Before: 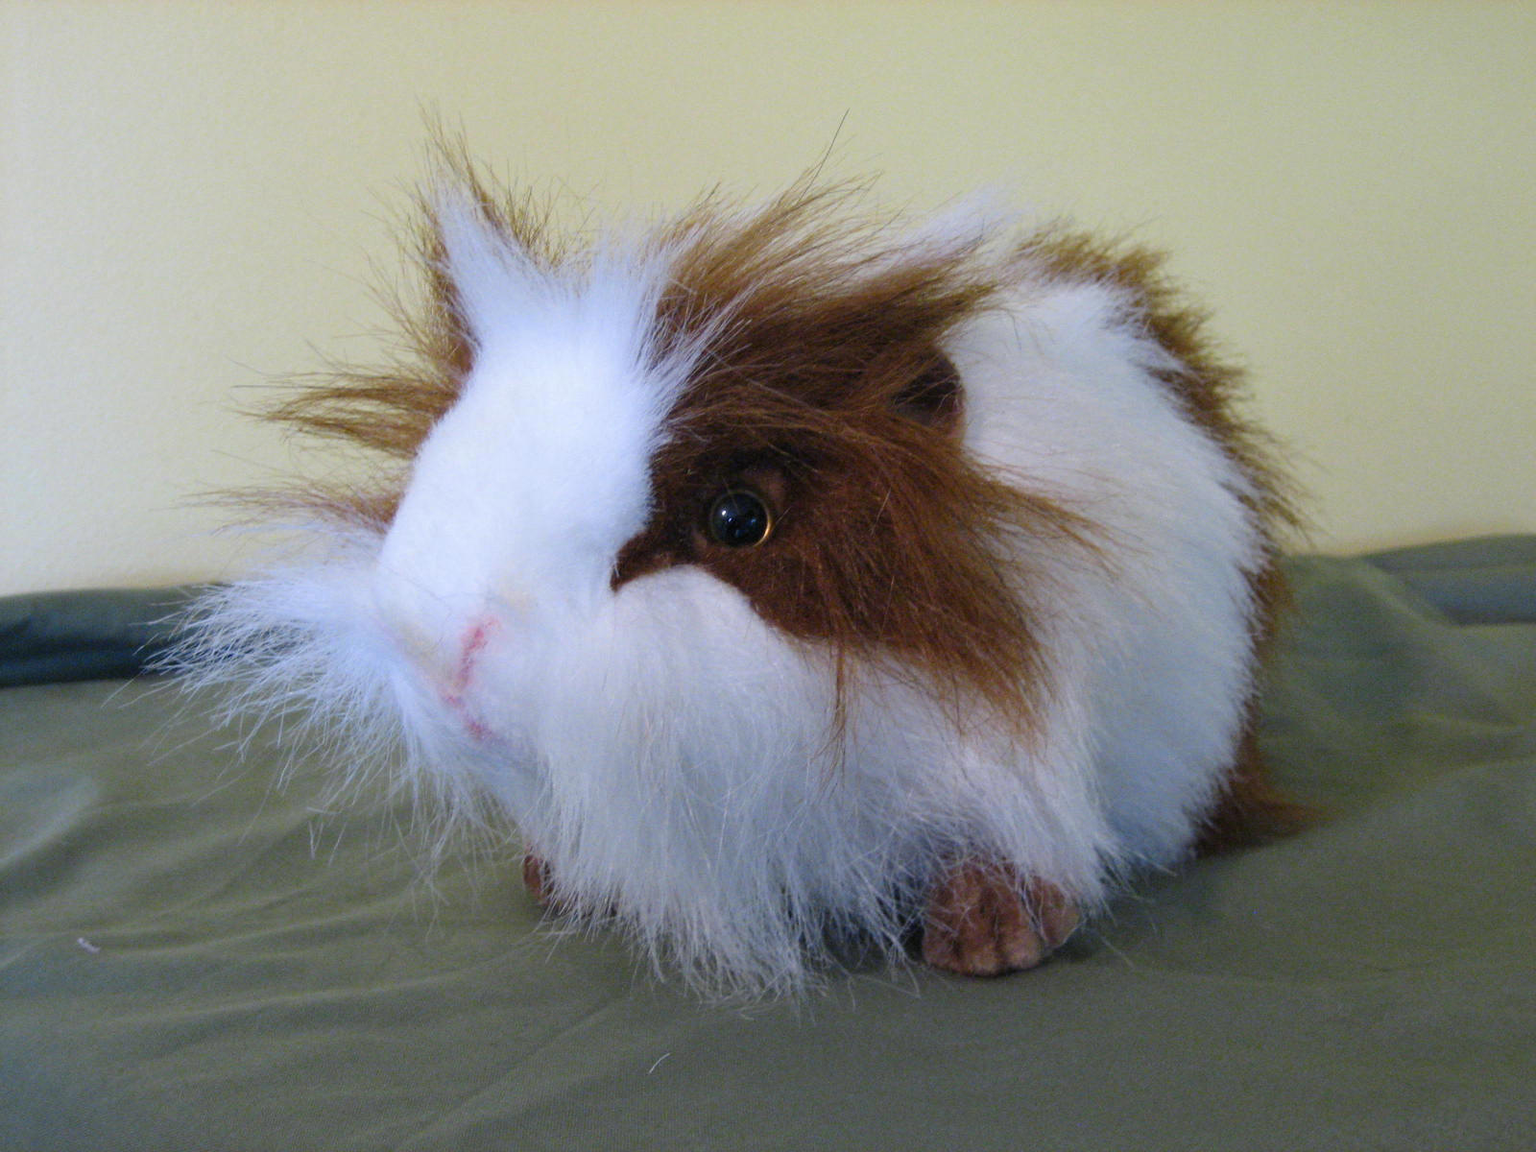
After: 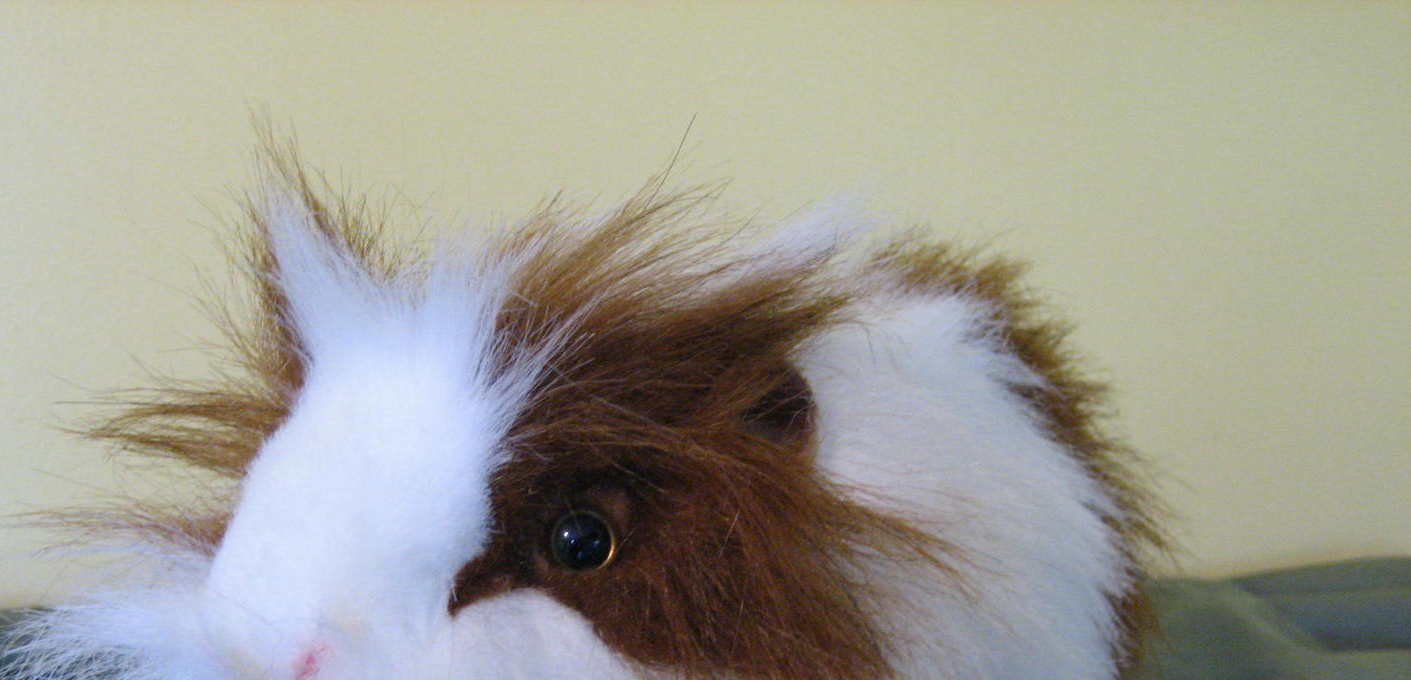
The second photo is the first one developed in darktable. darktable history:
crop and rotate: left 11.795%, bottom 43.27%
